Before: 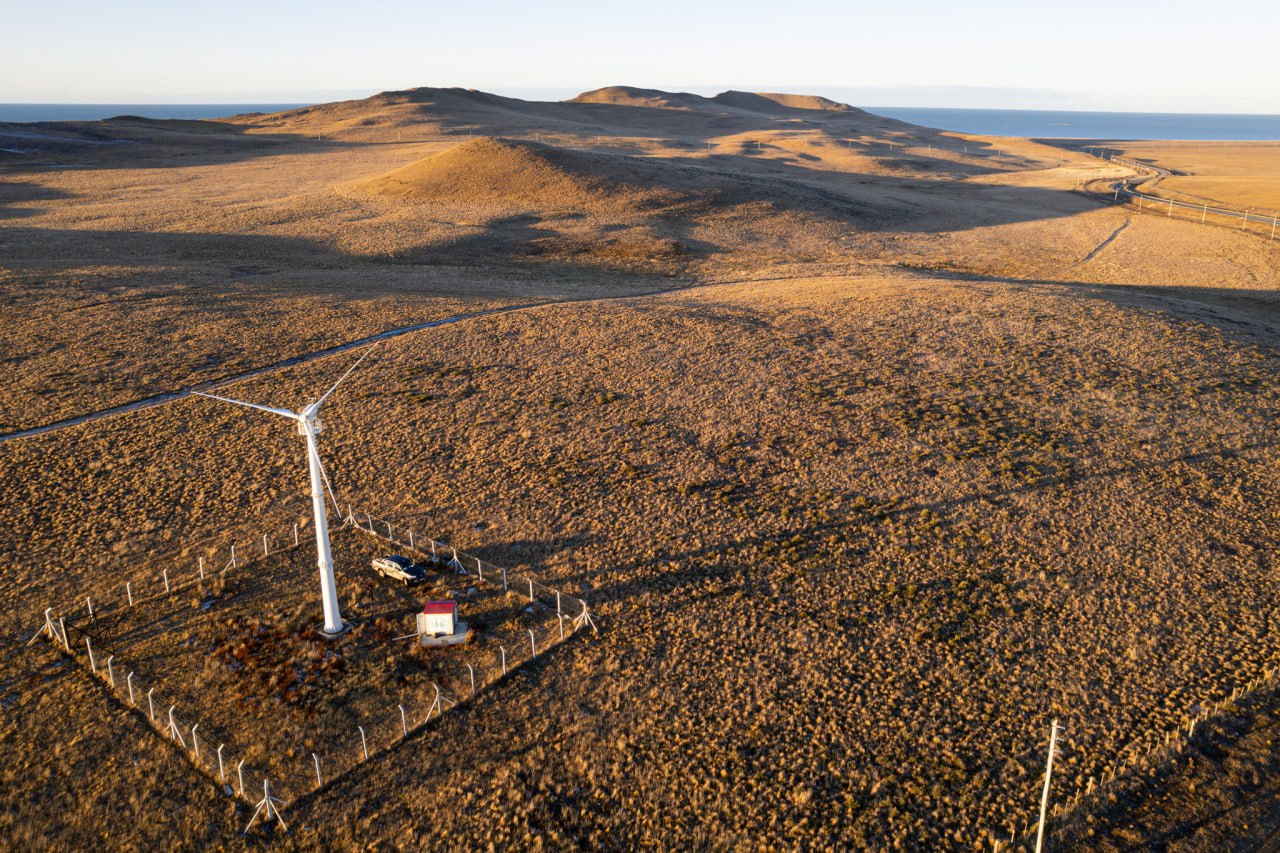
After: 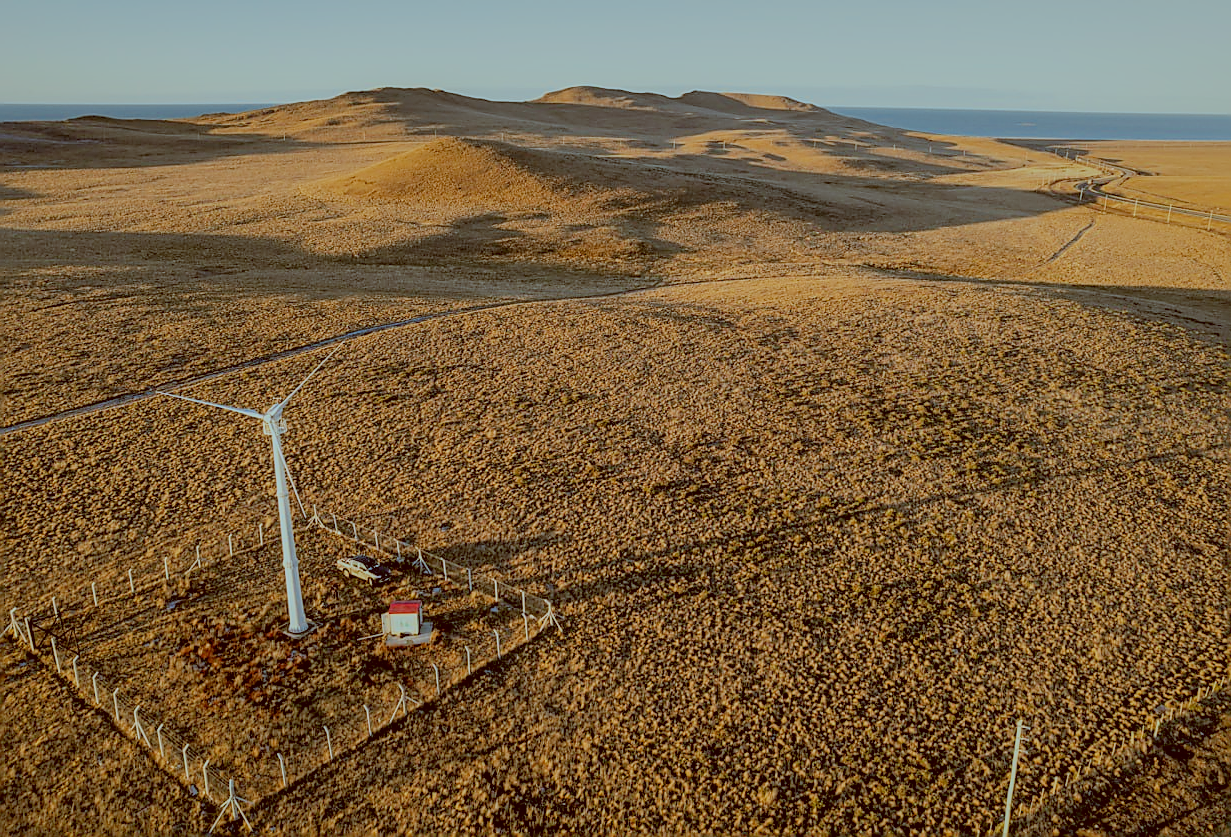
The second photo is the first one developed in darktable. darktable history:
local contrast: on, module defaults
shadows and highlights: on, module defaults
color correction: highlights a* -14.9, highlights b* -15.91, shadows a* 10.71, shadows b* 29.72
sharpen: radius 1.361, amount 1.242, threshold 0.631
crop and rotate: left 2.744%, right 1.032%, bottom 1.853%
filmic rgb: middle gray luminance 2.71%, black relative exposure -10 EV, white relative exposure 6.98 EV, dynamic range scaling 10.16%, target black luminance 0%, hardness 3.19, latitude 43.96%, contrast 0.68, highlights saturation mix 4.15%, shadows ↔ highlights balance 13.03%, color science v6 (2022)
